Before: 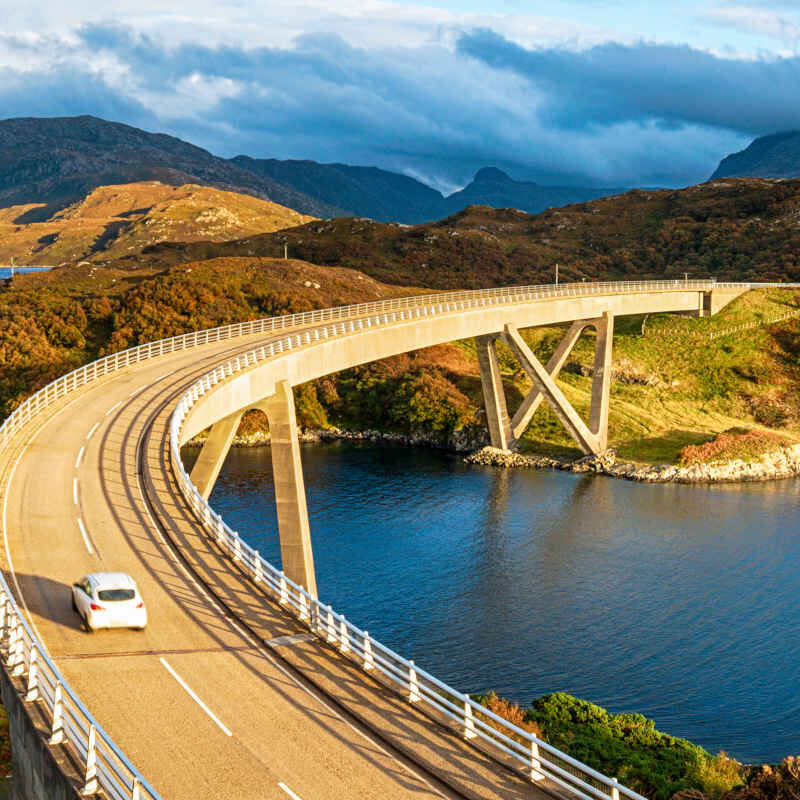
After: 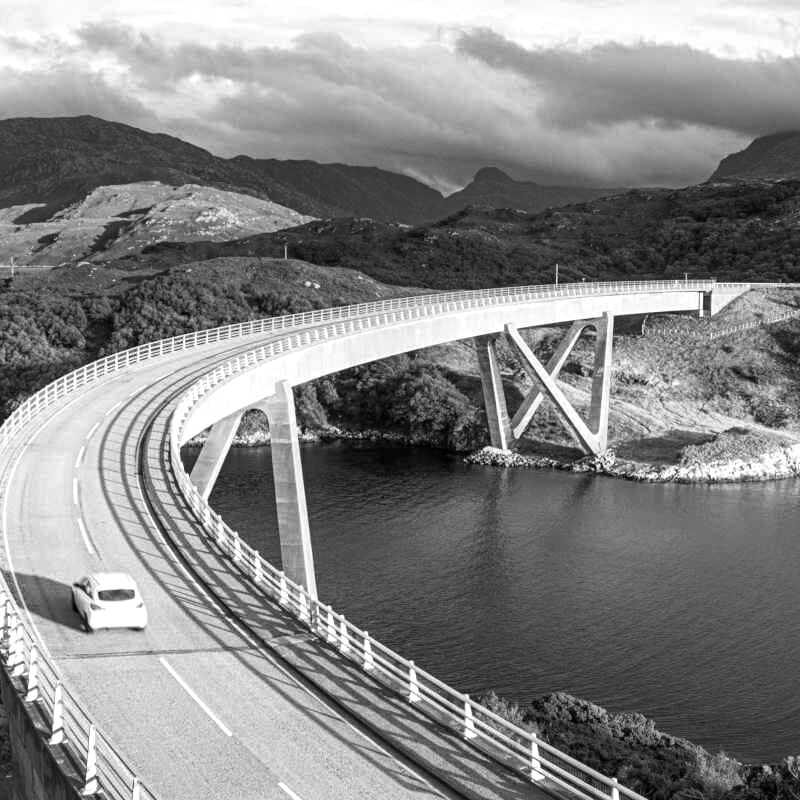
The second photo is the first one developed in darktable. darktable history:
white balance: red 1.029, blue 0.92
monochrome: on, module defaults
tone equalizer: -8 EV -0.001 EV, -7 EV 0.001 EV, -6 EV -0.002 EV, -5 EV -0.003 EV, -4 EV -0.062 EV, -3 EV -0.222 EV, -2 EV -0.267 EV, -1 EV 0.105 EV, +0 EV 0.303 EV
